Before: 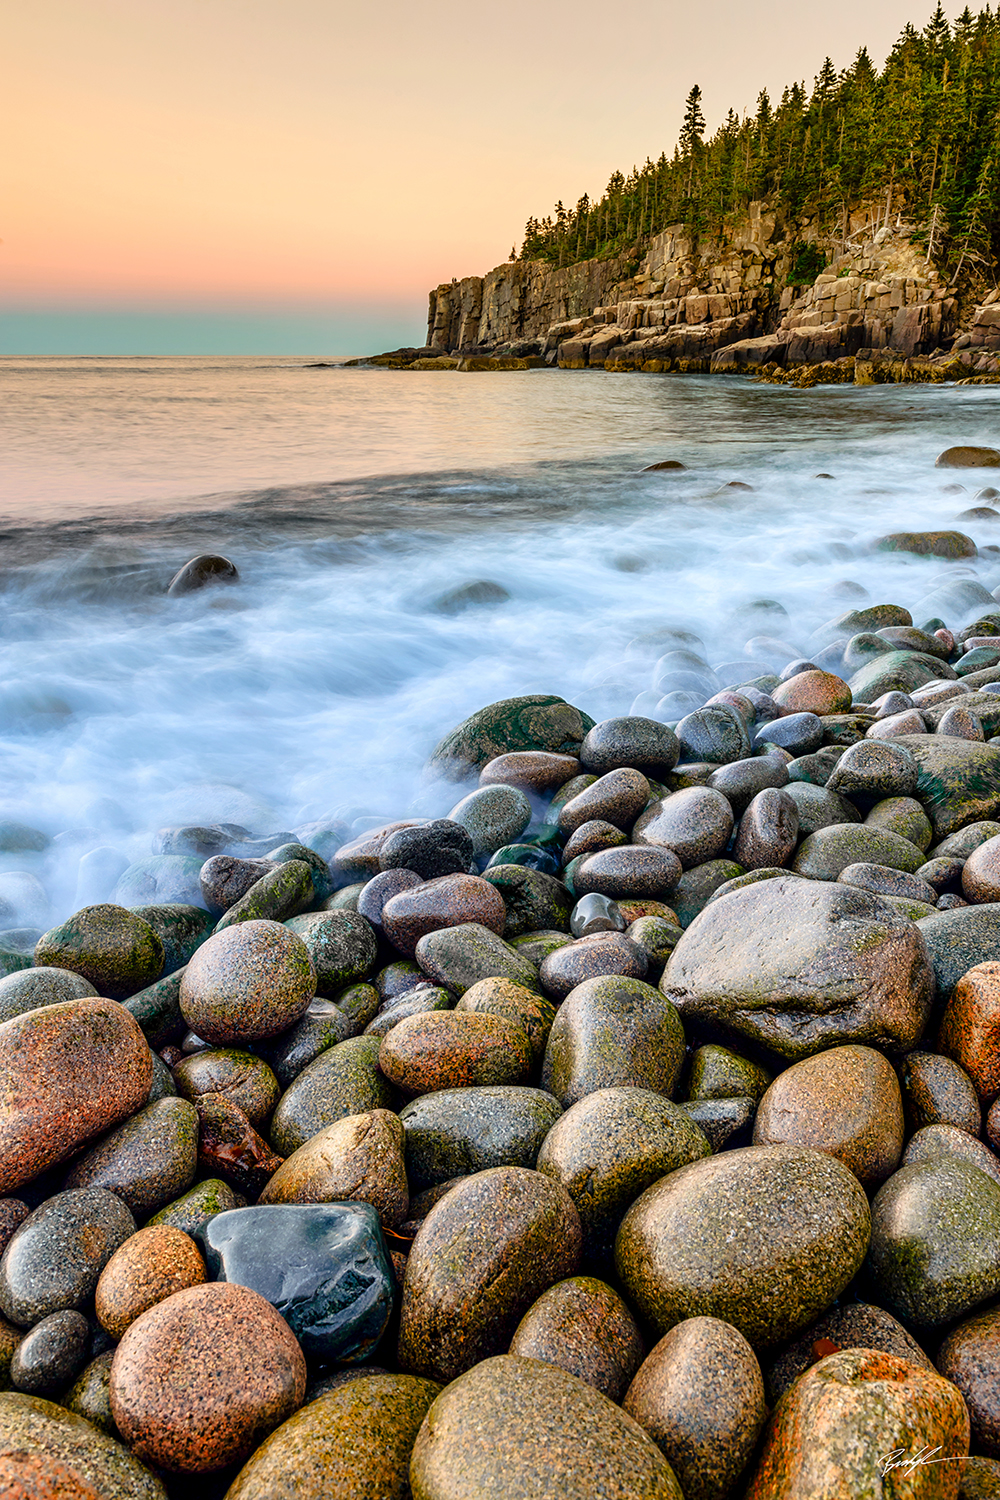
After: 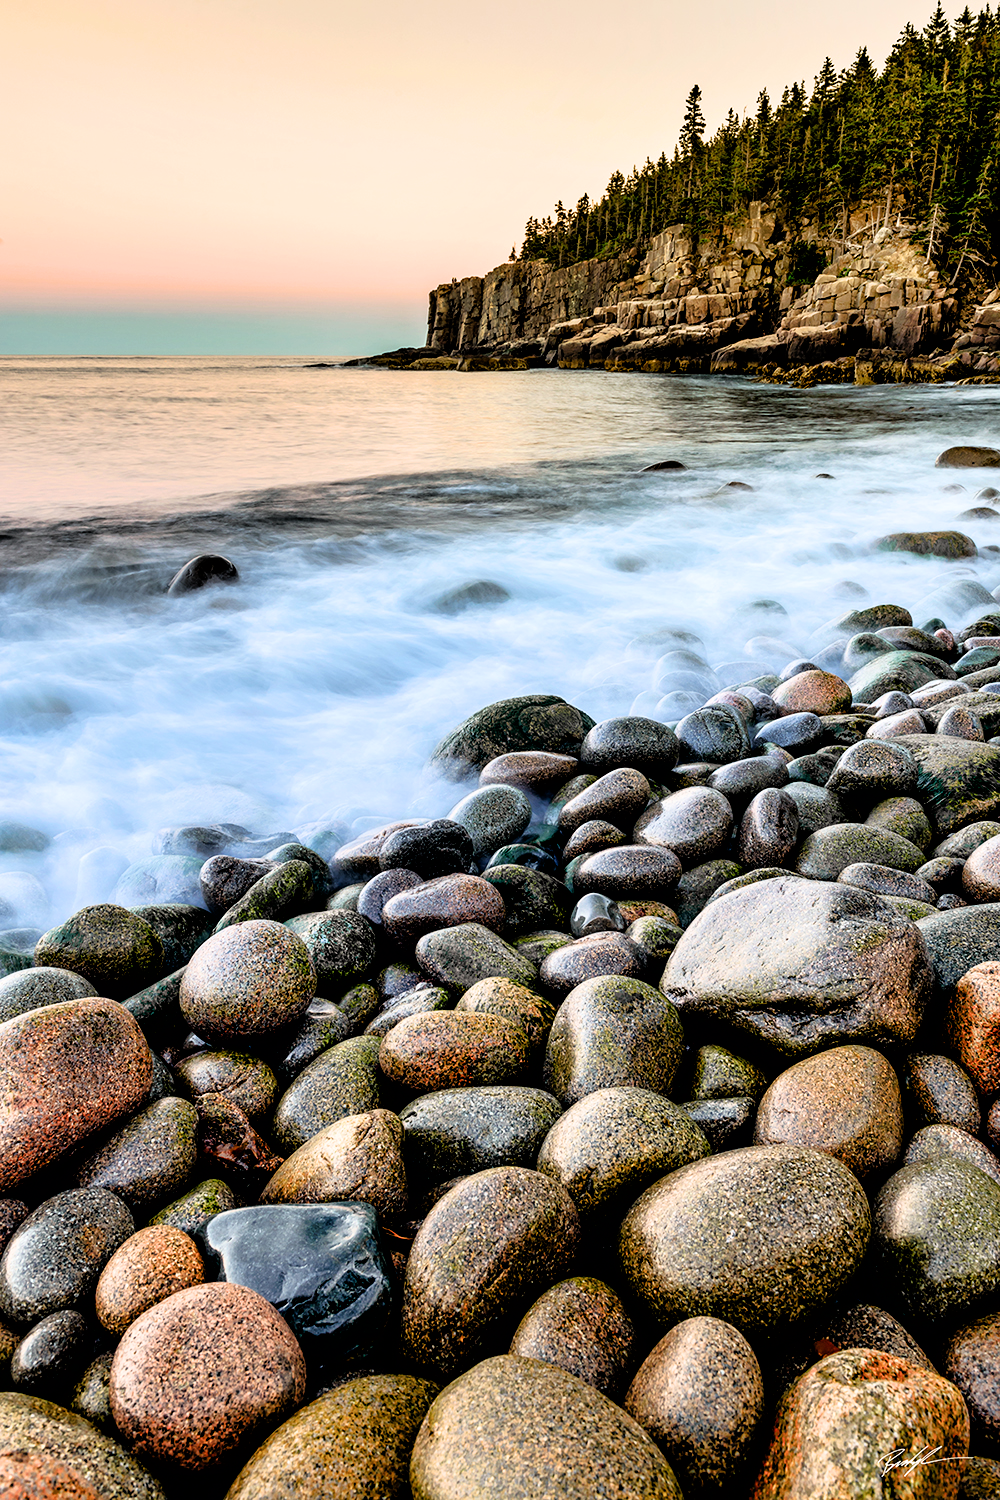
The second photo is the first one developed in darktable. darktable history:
tone equalizer: on, module defaults
filmic rgb: black relative exposure -3.64 EV, white relative exposure 2.44 EV, hardness 3.29
